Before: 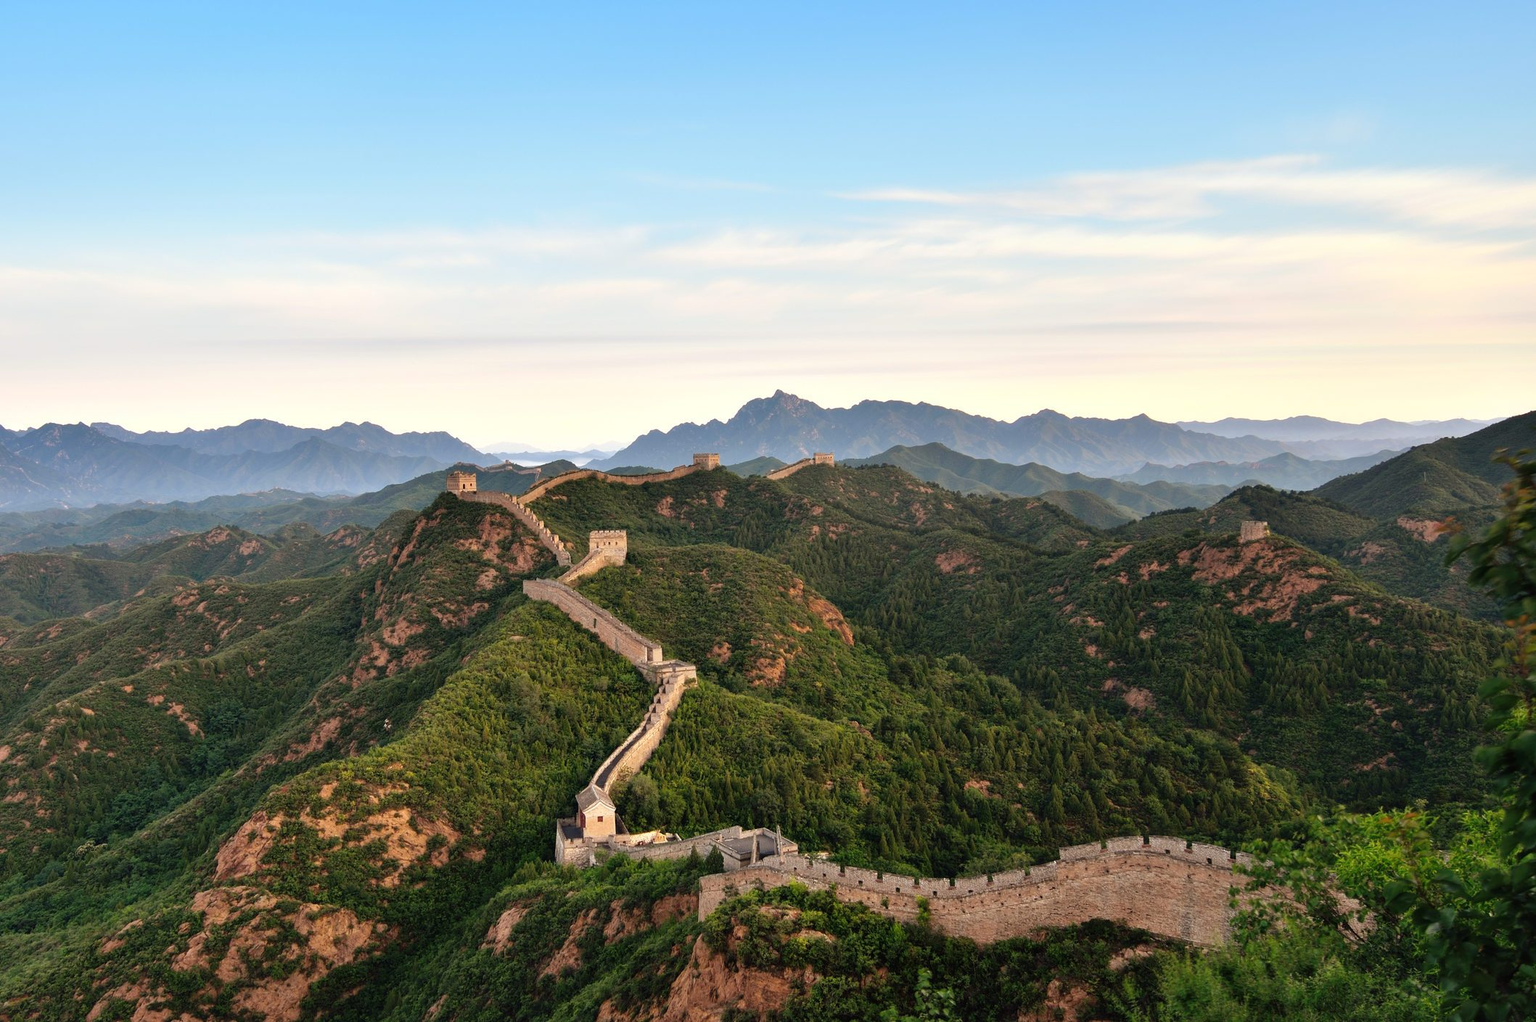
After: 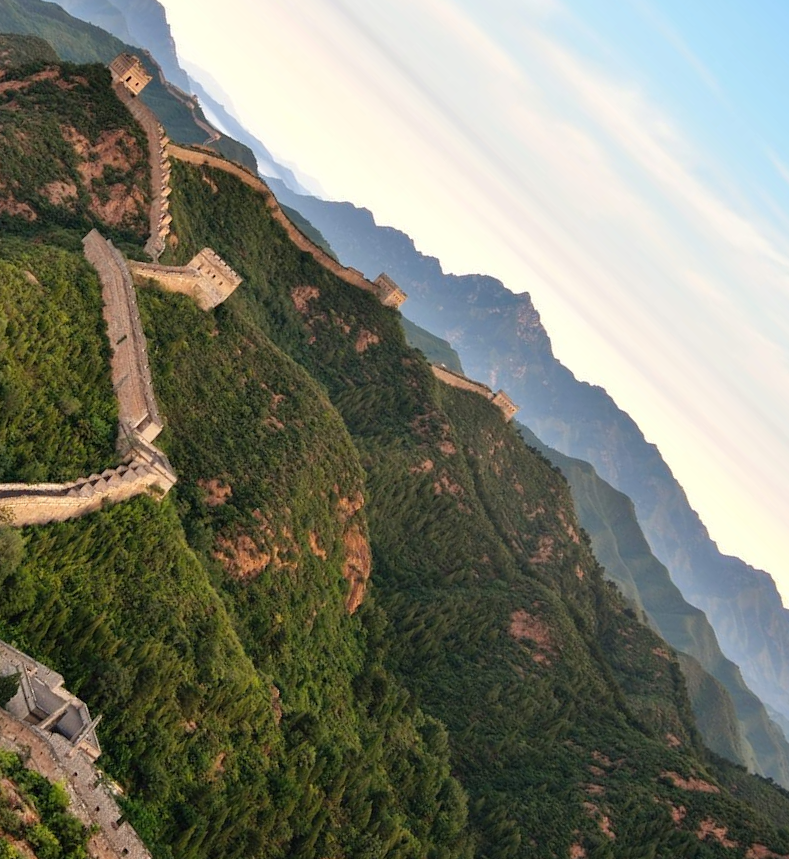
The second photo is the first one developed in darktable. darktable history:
crop and rotate: angle -45.27°, top 16.607%, right 0.935%, bottom 11.62%
